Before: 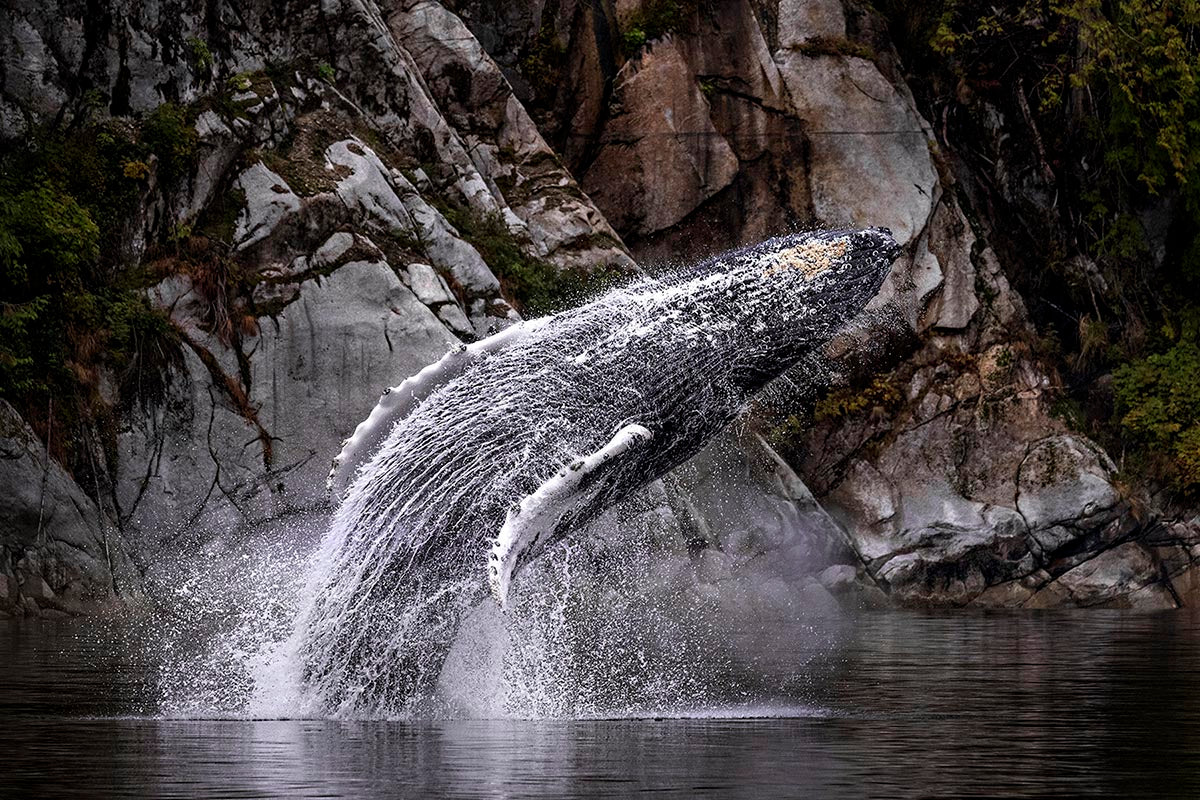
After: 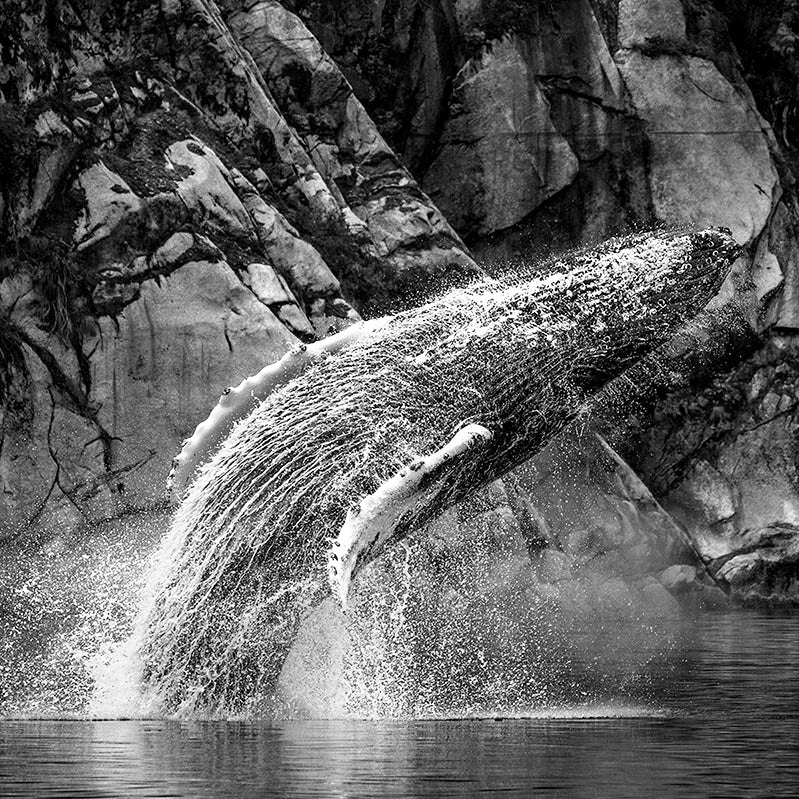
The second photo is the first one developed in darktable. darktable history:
crop and rotate: left 13.342%, right 19.991%
base curve: curves: ch0 [(0, 0) (0.688, 0.865) (1, 1)], preserve colors none
monochrome: on, module defaults
